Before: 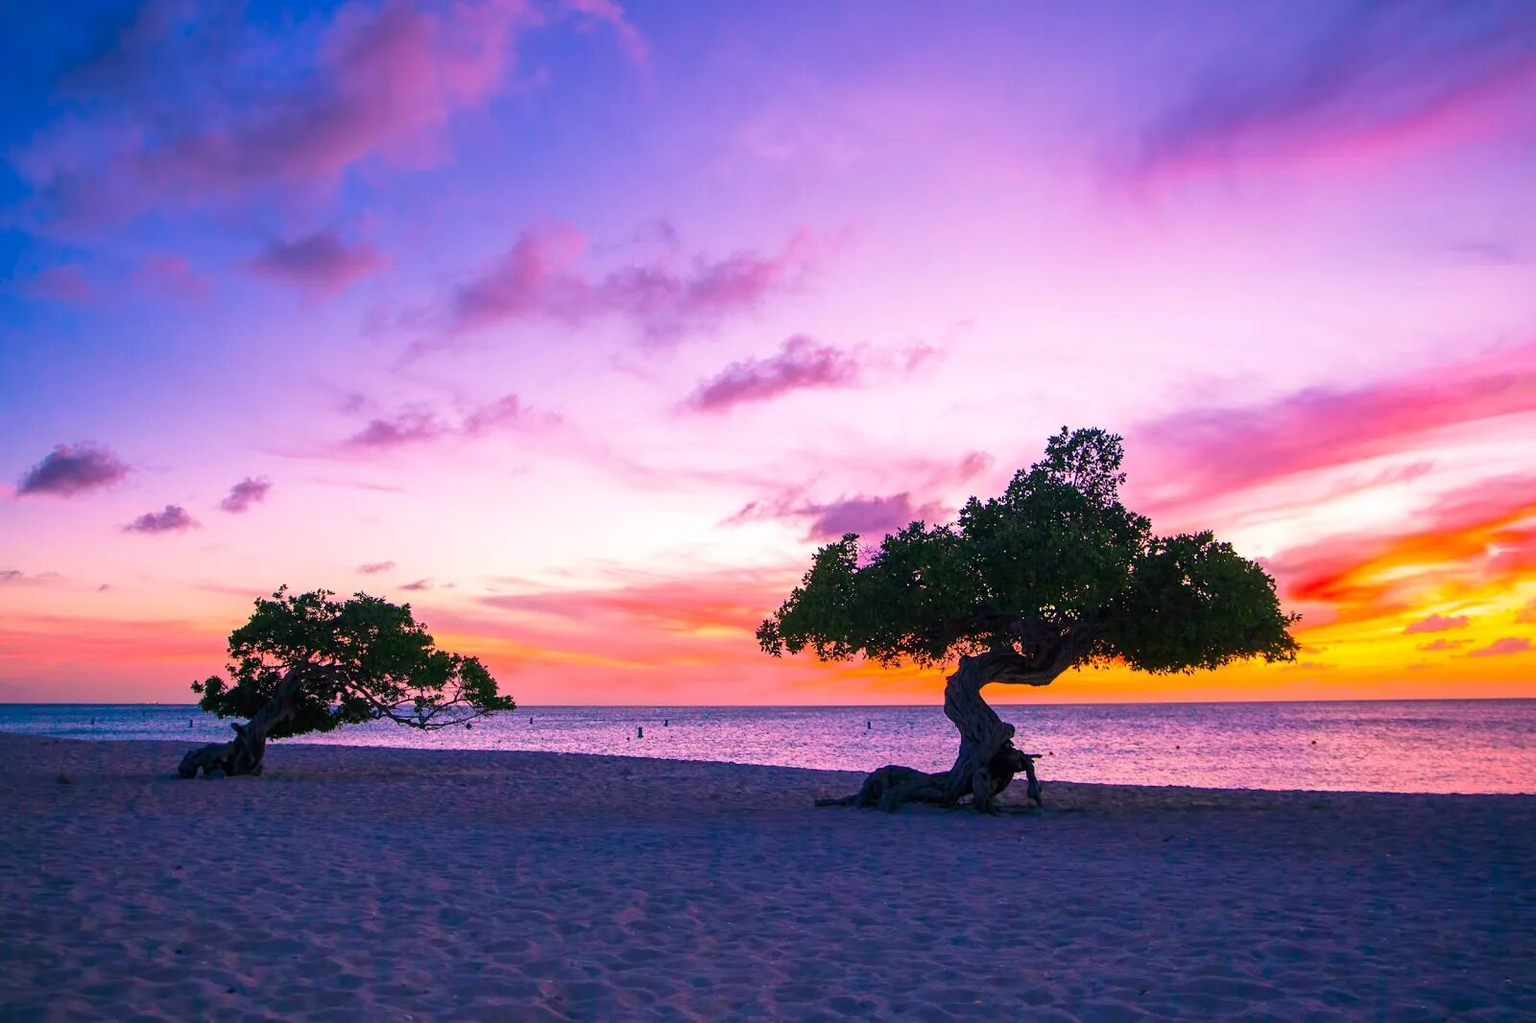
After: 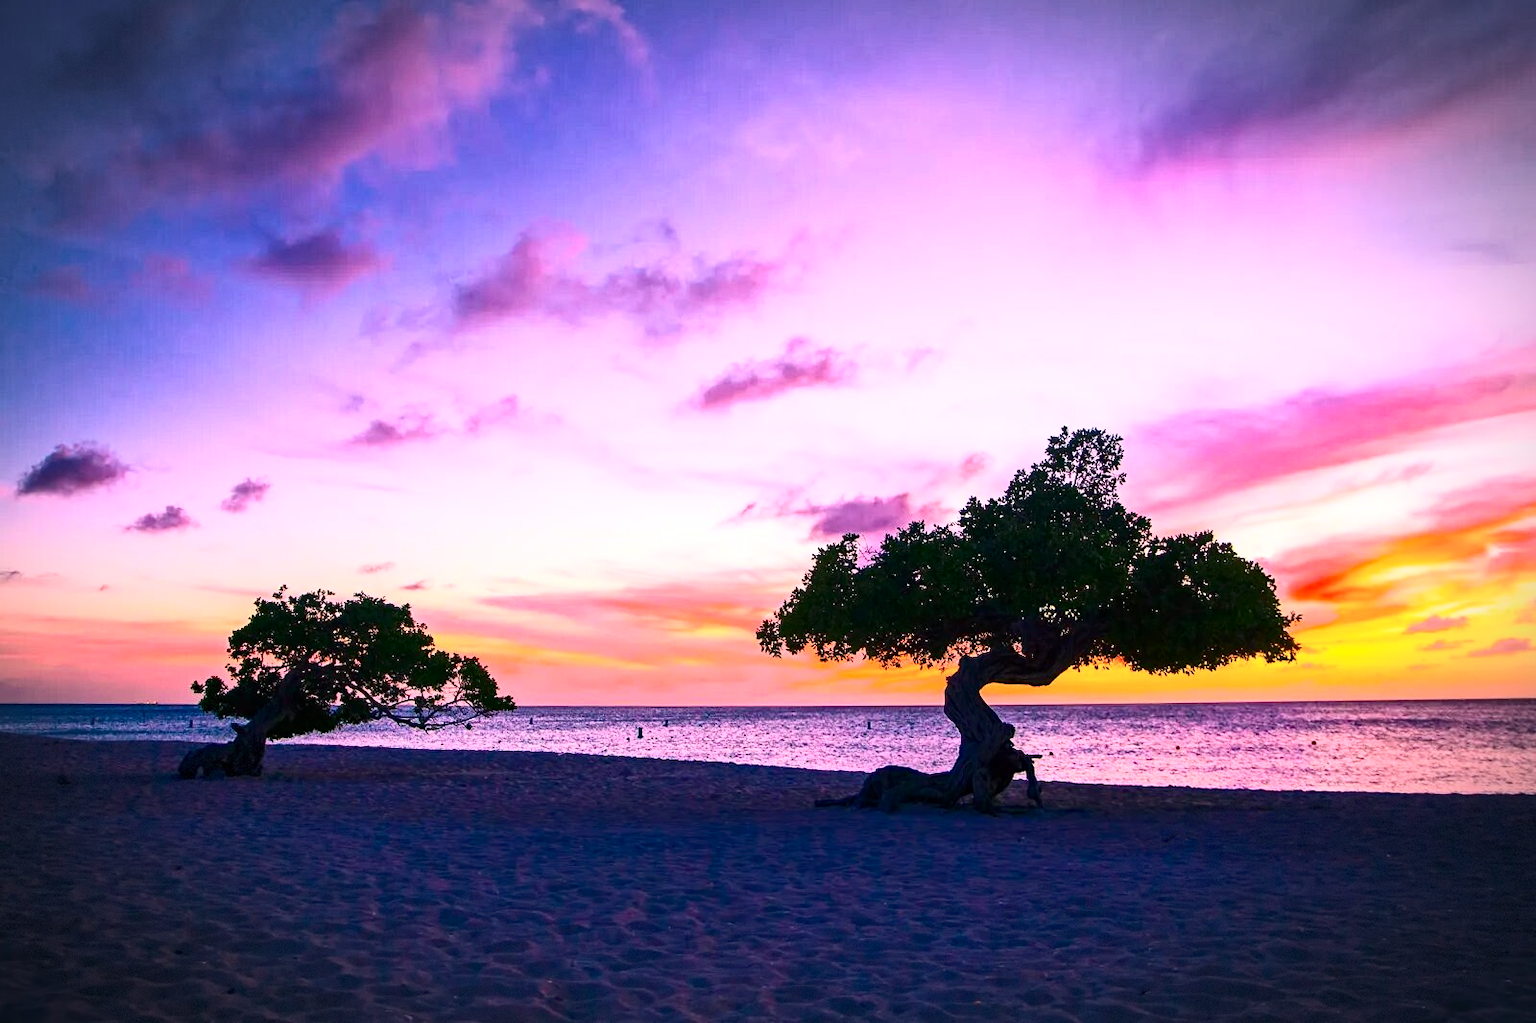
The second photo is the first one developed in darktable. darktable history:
haze removal: strength 0.298, distance 0.251, compatibility mode true, adaptive false
vignetting: fall-off start 79.31%, width/height ratio 1.326, dithering 8-bit output
contrast brightness saturation: contrast 0.388, brightness 0.106
